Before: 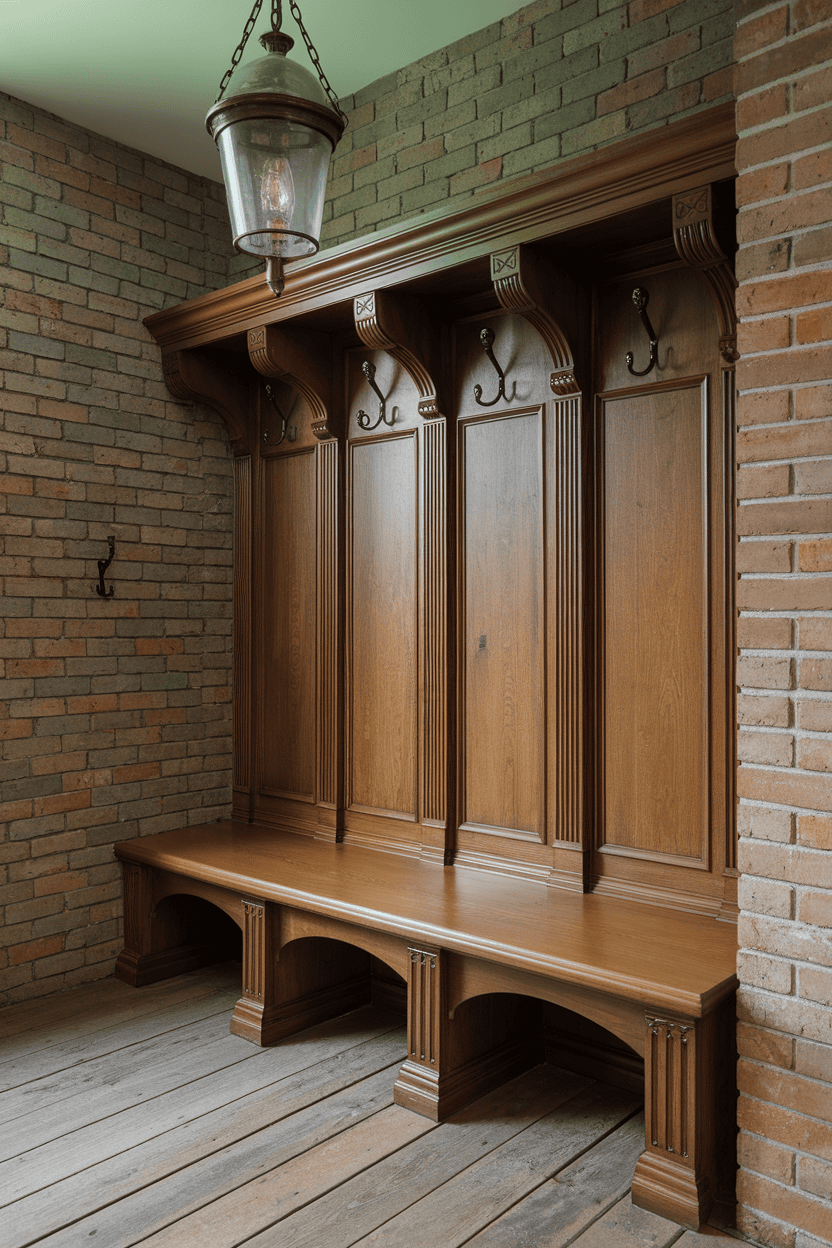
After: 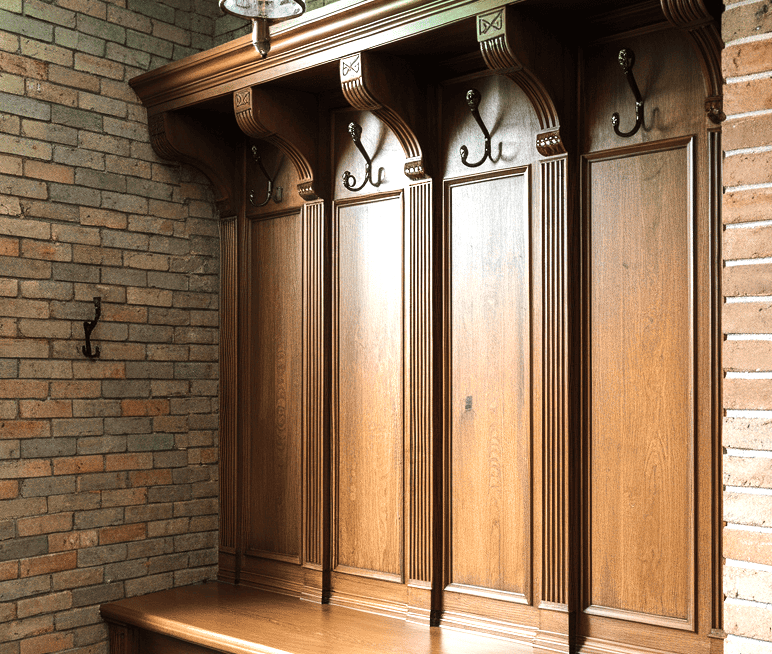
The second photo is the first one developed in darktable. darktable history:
tone equalizer: -8 EV -0.75 EV, -7 EV -0.7 EV, -6 EV -0.6 EV, -5 EV -0.4 EV, -3 EV 0.4 EV, -2 EV 0.6 EV, -1 EV 0.7 EV, +0 EV 0.75 EV, edges refinement/feathering 500, mask exposure compensation -1.57 EV, preserve details no
exposure: exposure 0.766 EV, compensate highlight preservation false
crop: left 1.744%, top 19.225%, right 5.069%, bottom 28.357%
